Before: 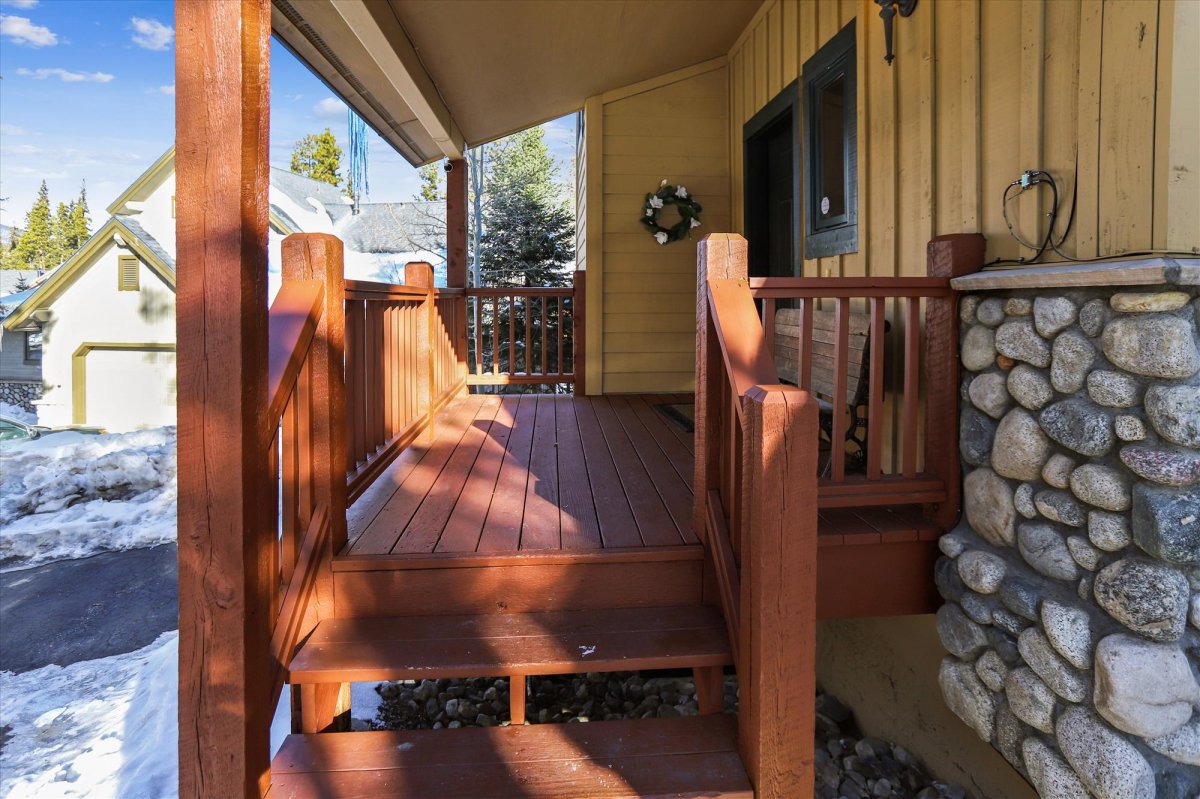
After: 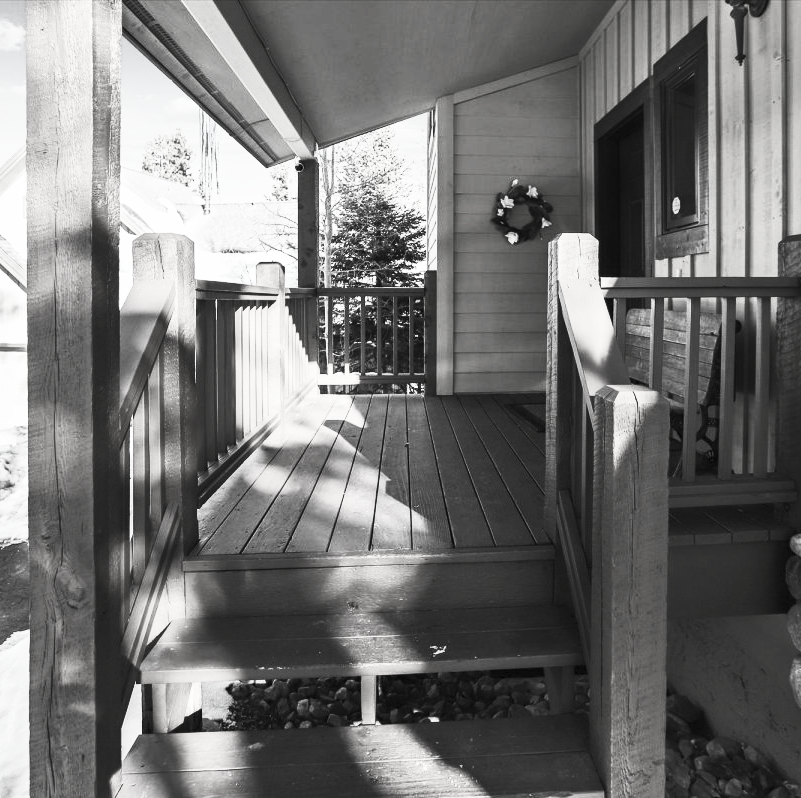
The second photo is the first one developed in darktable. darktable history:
contrast brightness saturation: contrast 0.539, brightness 0.462, saturation -0.985
crop and rotate: left 12.429%, right 20.753%
